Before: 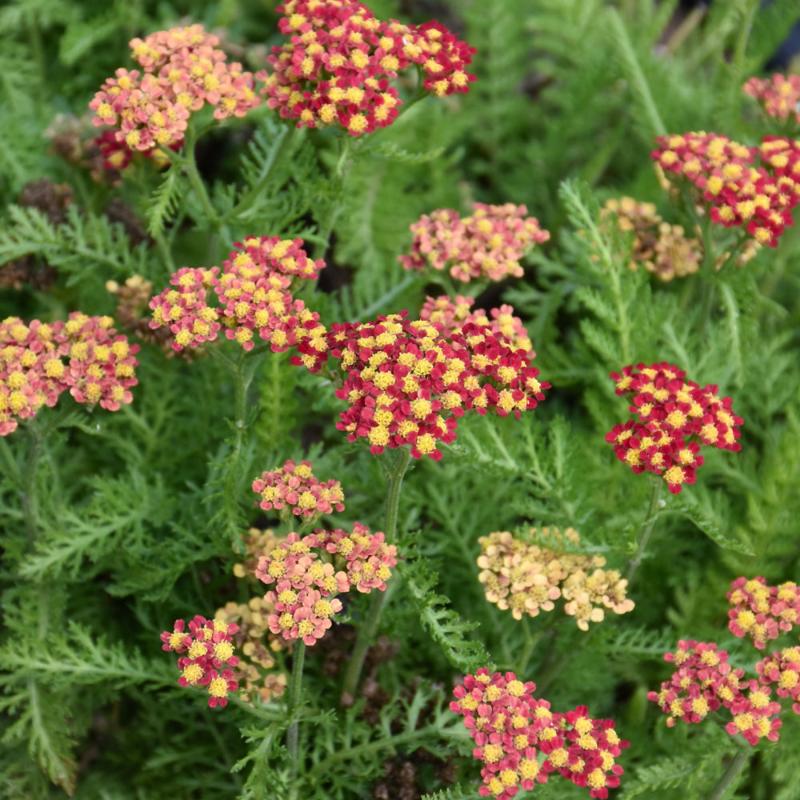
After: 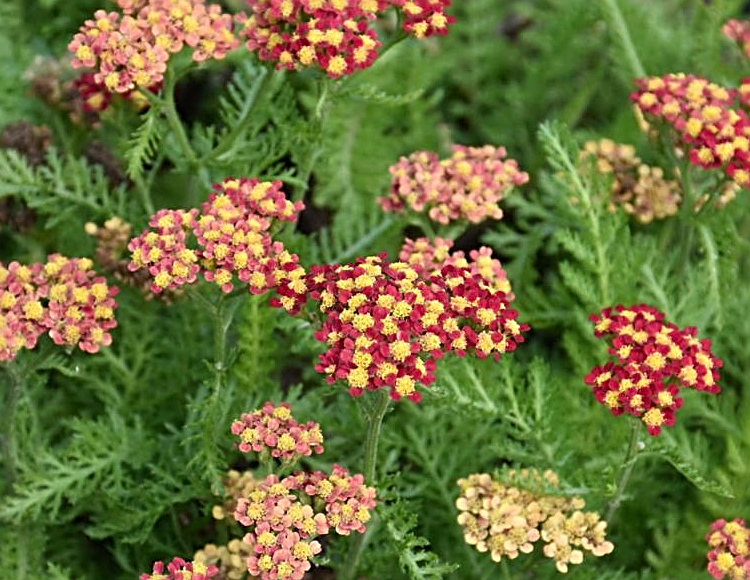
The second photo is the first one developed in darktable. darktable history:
shadows and highlights: shadows 30.86, highlights 0, soften with gaussian
crop: left 2.737%, top 7.287%, right 3.421%, bottom 20.179%
sharpen: radius 2.676, amount 0.669
